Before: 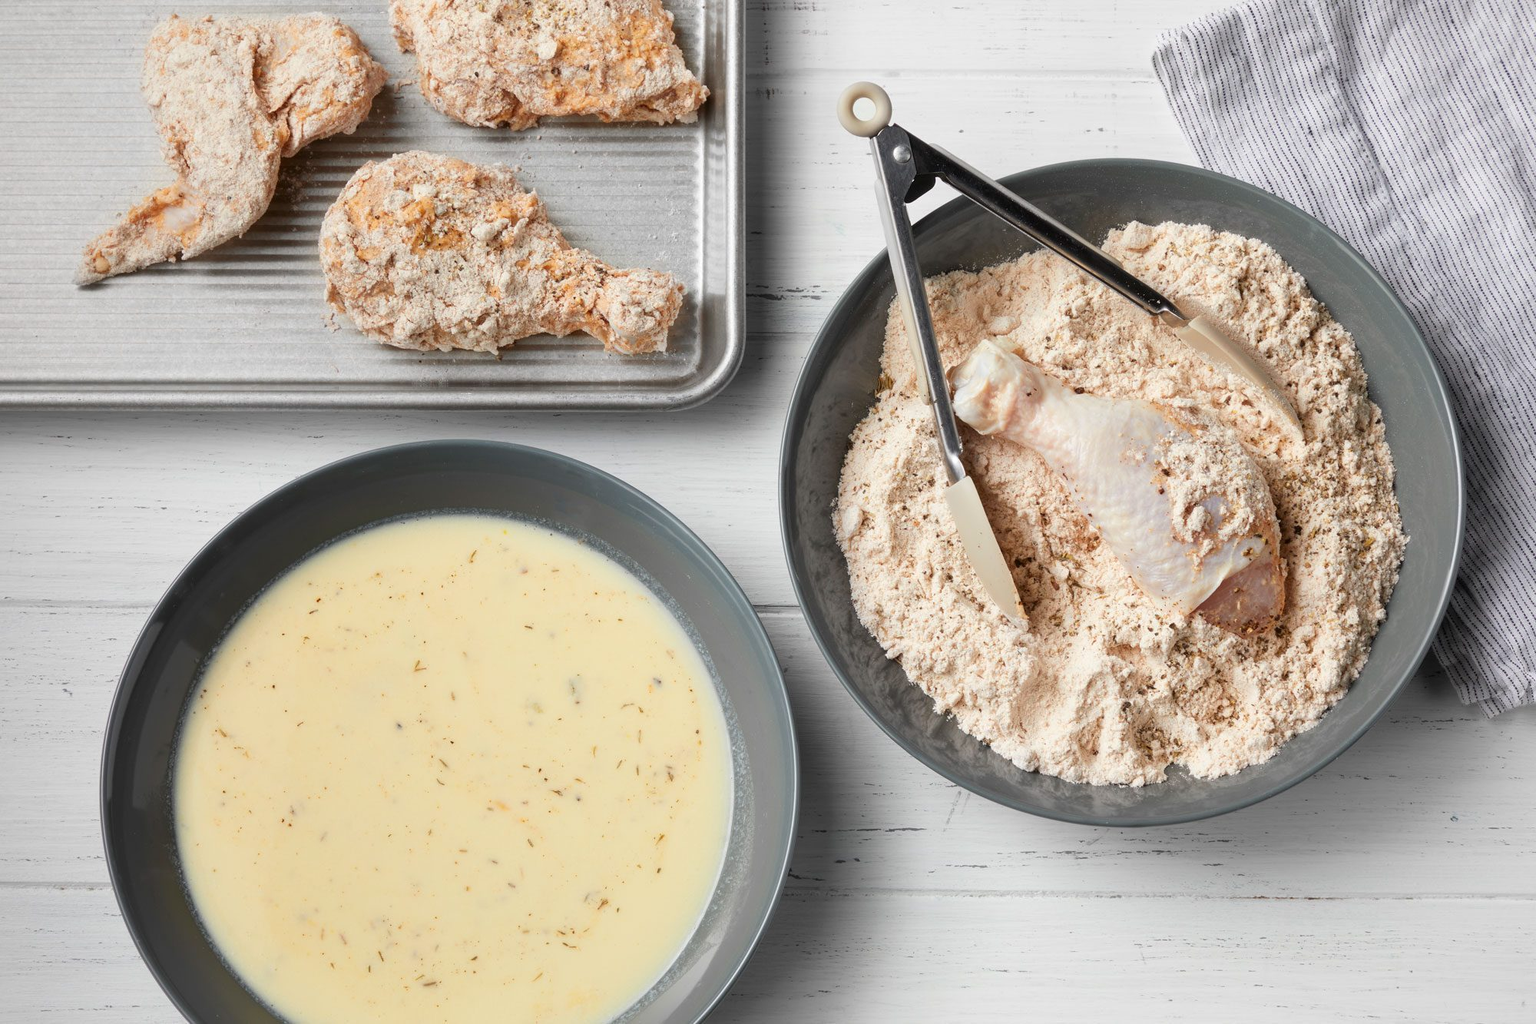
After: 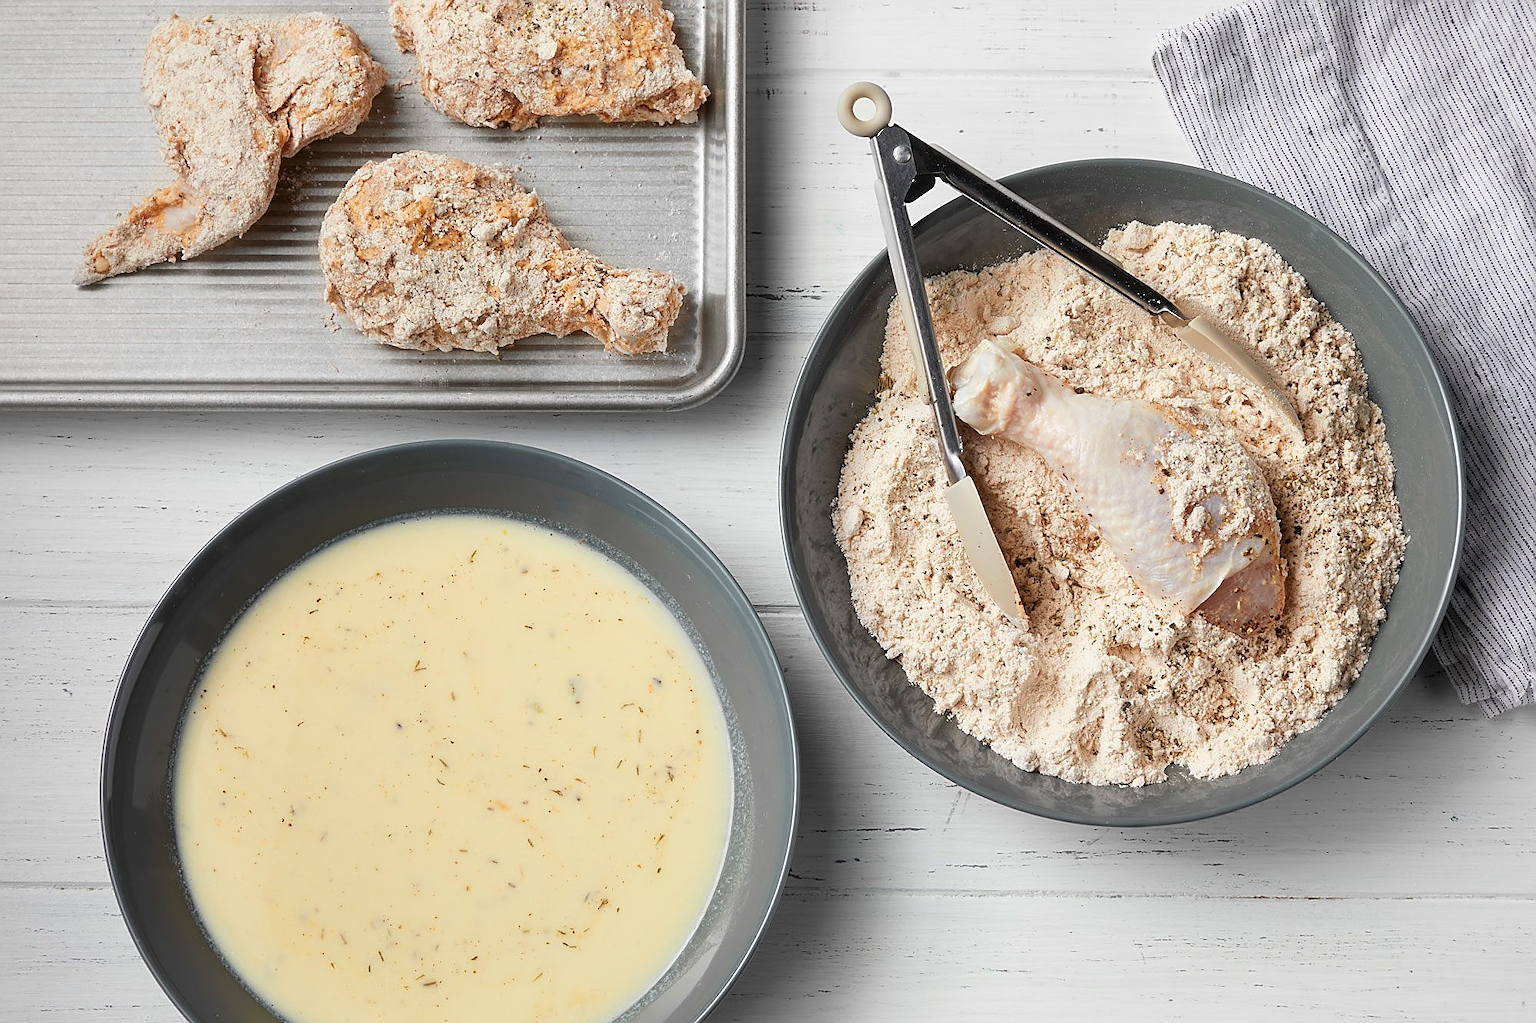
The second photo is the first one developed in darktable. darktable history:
sharpen: radius 1.415, amount 1.237, threshold 0.792
